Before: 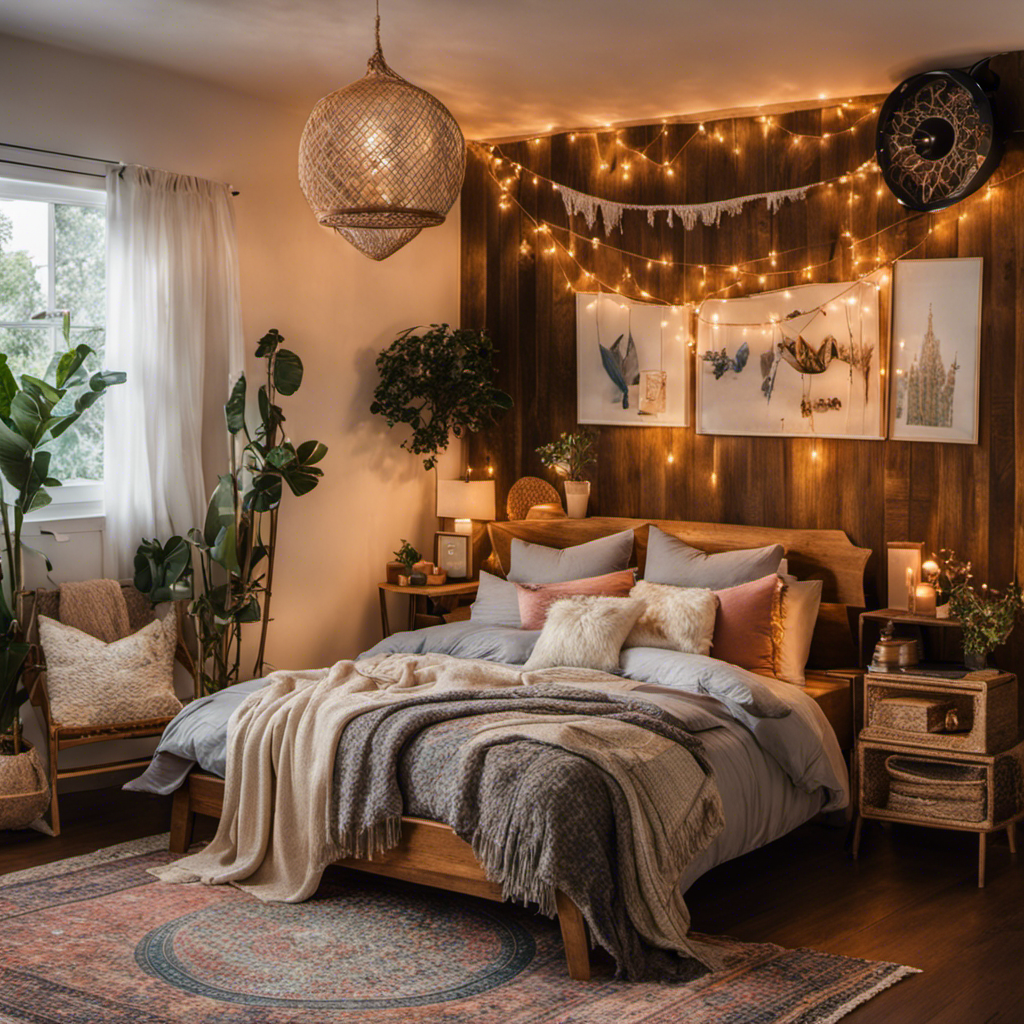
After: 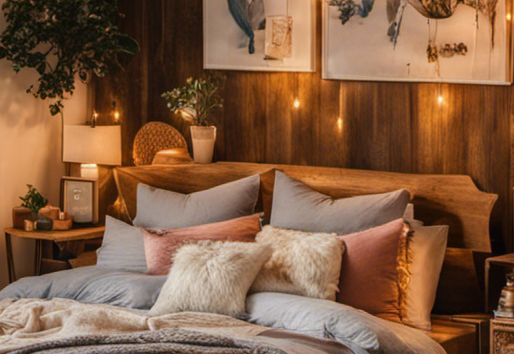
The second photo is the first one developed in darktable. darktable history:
crop: left 36.607%, top 34.735%, right 13.146%, bottom 30.611%
local contrast: detail 110%
